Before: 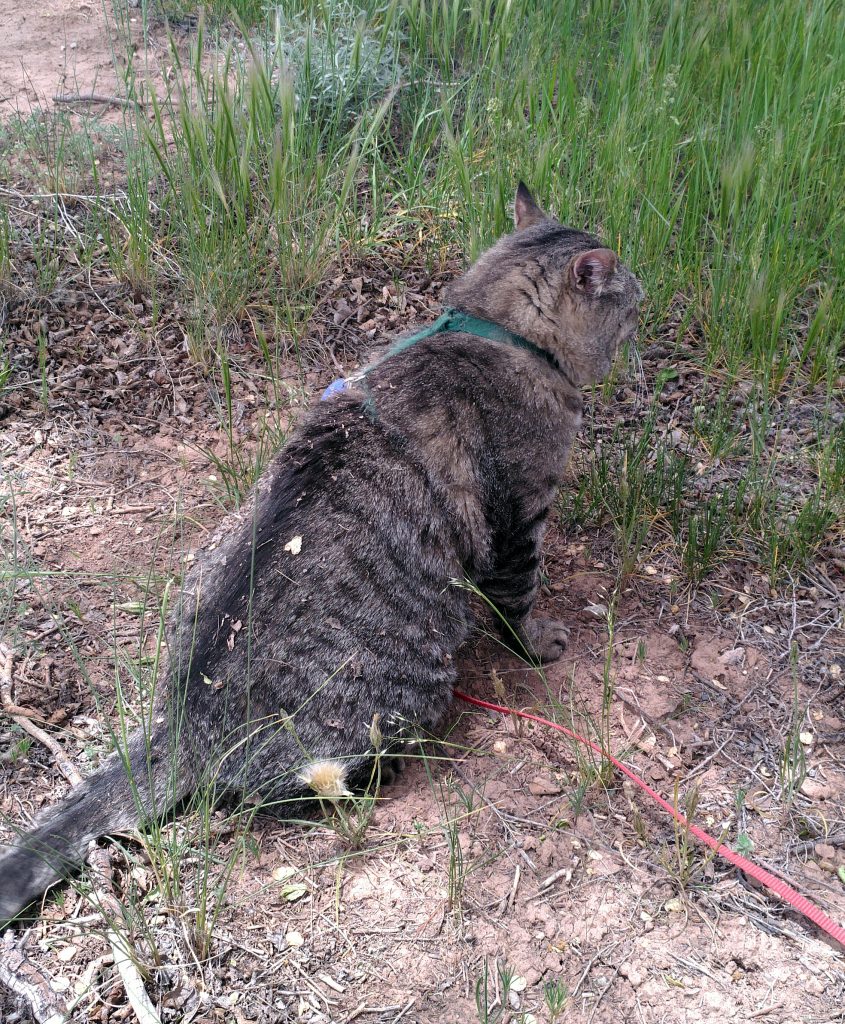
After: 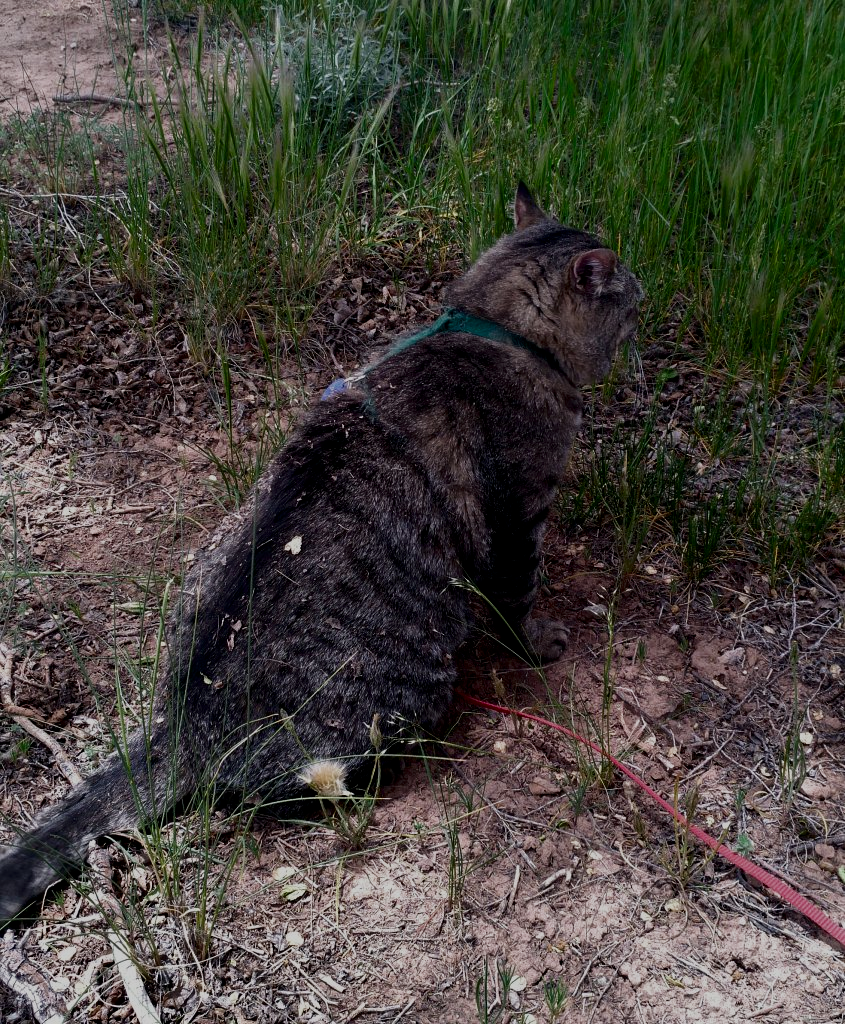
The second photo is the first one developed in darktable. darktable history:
contrast brightness saturation: brightness -0.505
filmic rgb: black relative exposure -7.71 EV, white relative exposure 4.45 EV, hardness 3.75, latitude 49.1%, contrast 1.101
